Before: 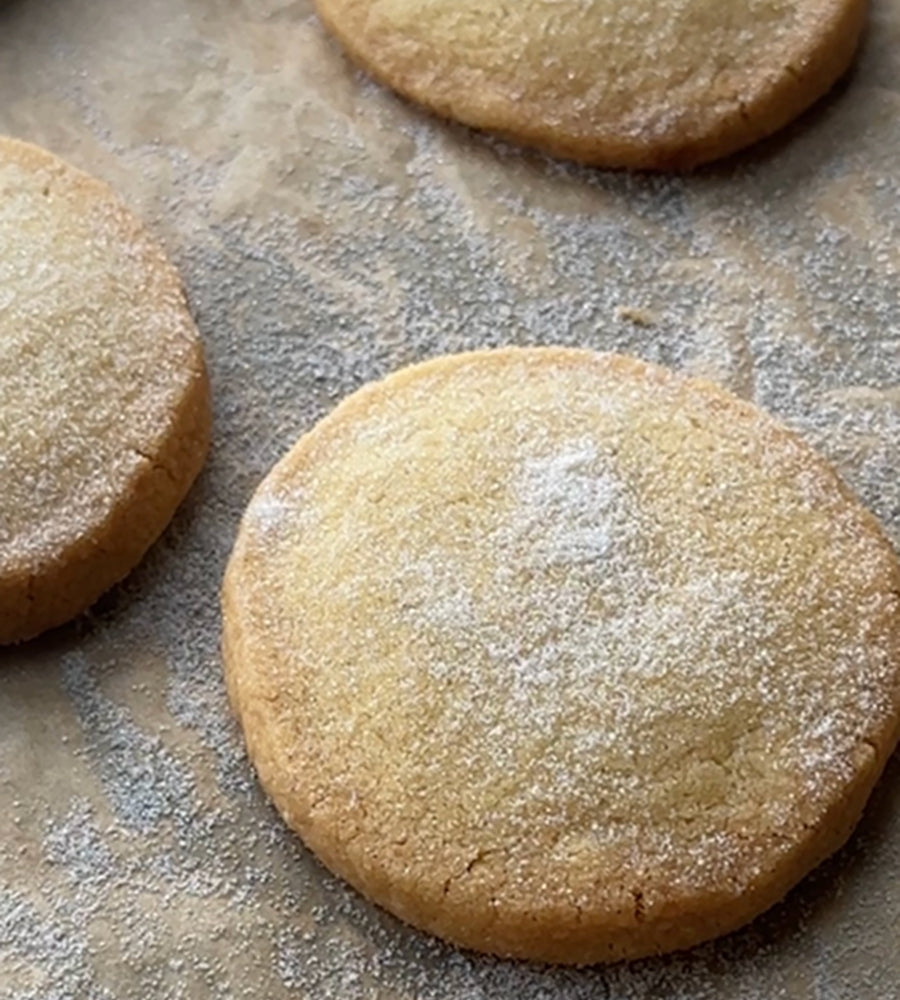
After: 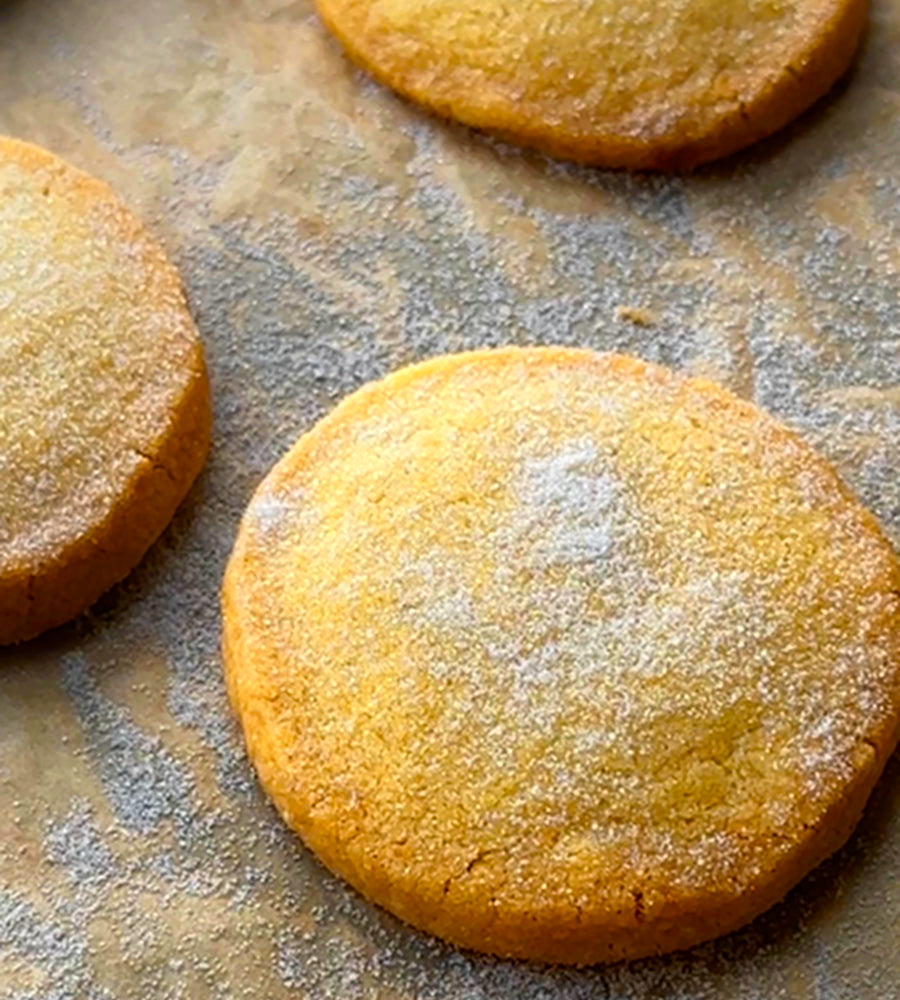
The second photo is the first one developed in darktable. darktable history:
color zones: curves: ch0 [(0, 0.511) (0.143, 0.531) (0.286, 0.56) (0.429, 0.5) (0.571, 0.5) (0.714, 0.5) (0.857, 0.5) (1, 0.5)]; ch1 [(0, 0.525) (0.143, 0.705) (0.286, 0.715) (0.429, 0.35) (0.571, 0.35) (0.714, 0.35) (0.857, 0.4) (1, 0.4)]; ch2 [(0, 0.572) (0.143, 0.512) (0.286, 0.473) (0.429, 0.45) (0.571, 0.5) (0.714, 0.5) (0.857, 0.518) (1, 0.518)]
color balance rgb: perceptual saturation grading › global saturation 30%, global vibrance 20%
